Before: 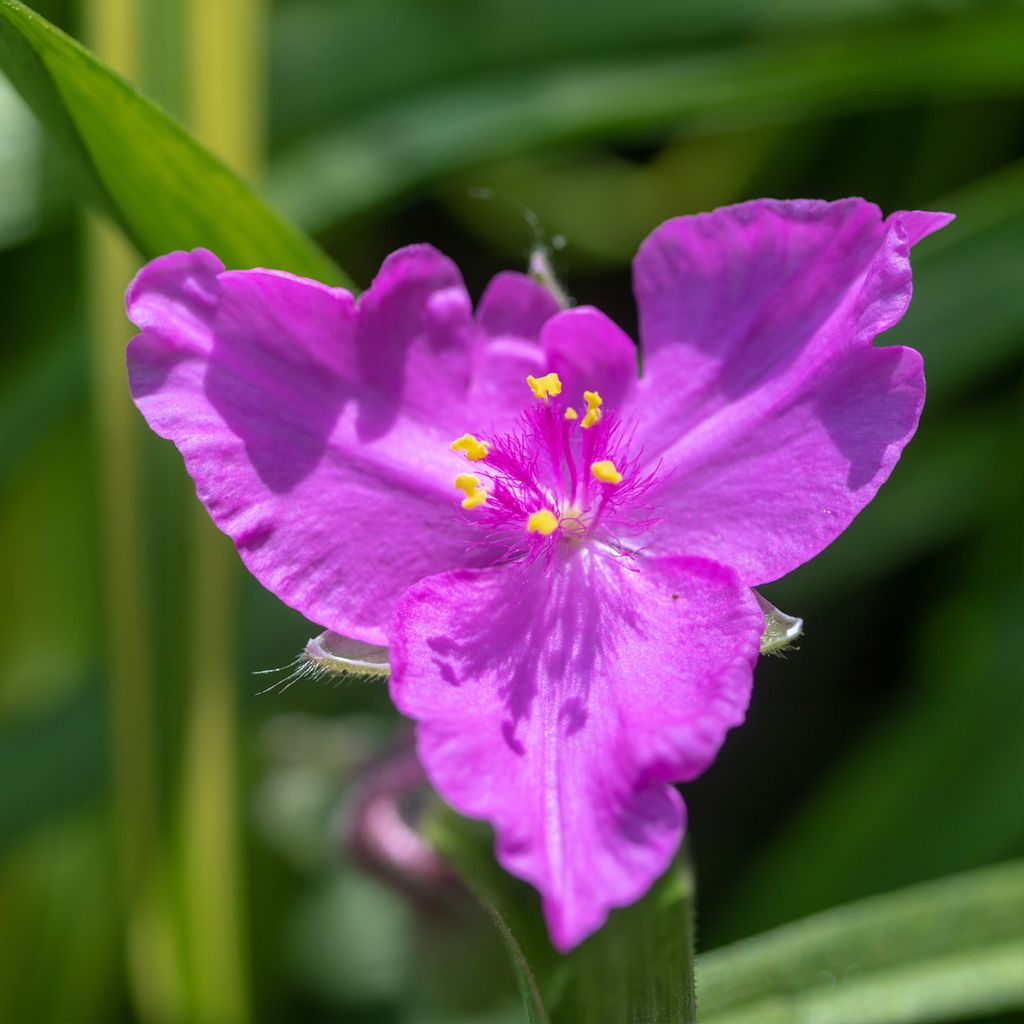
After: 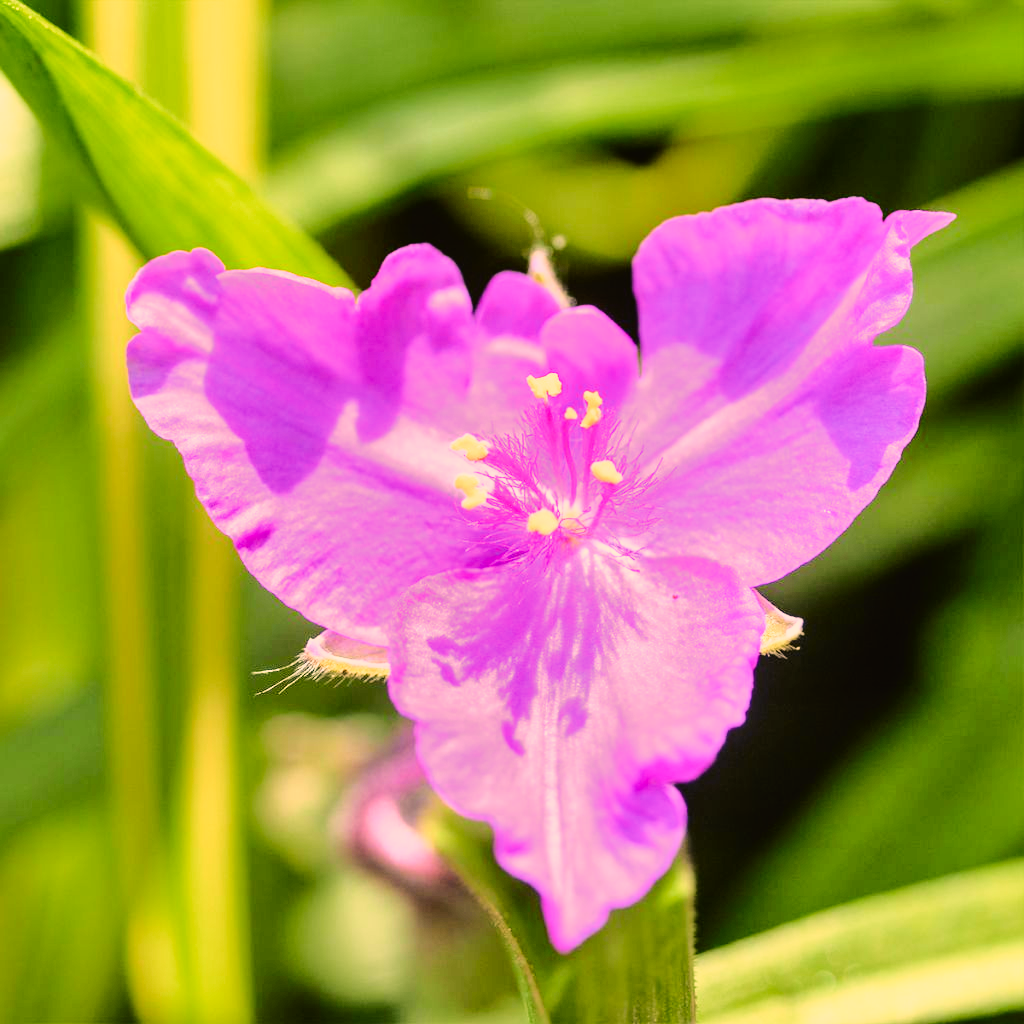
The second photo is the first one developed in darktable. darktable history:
filmic rgb: black relative exposure -7.65 EV, white relative exposure 4.56 EV, hardness 3.61, add noise in highlights 0.002, color science v3 (2019), use custom middle-gray values true, contrast in highlights soft
tone curve: curves: ch0 [(0, 0.019) (0.078, 0.058) (0.223, 0.217) (0.424, 0.553) (0.631, 0.764) (0.816, 0.932) (1, 1)]; ch1 [(0, 0) (0.262, 0.227) (0.417, 0.386) (0.469, 0.467) (0.502, 0.503) (0.544, 0.548) (0.57, 0.579) (0.608, 0.62) (0.65, 0.68) (0.994, 0.987)]; ch2 [(0, 0) (0.262, 0.188) (0.5, 0.504) (0.553, 0.592) (0.599, 0.653) (1, 1)], color space Lab, independent channels, preserve colors none
shadows and highlights: shadows 39.22, highlights -53.91, low approximation 0.01, soften with gaussian
exposure: black level correction 0, exposure 1.404 EV, compensate highlight preservation false
color correction: highlights a* 20.88, highlights b* 19.82
